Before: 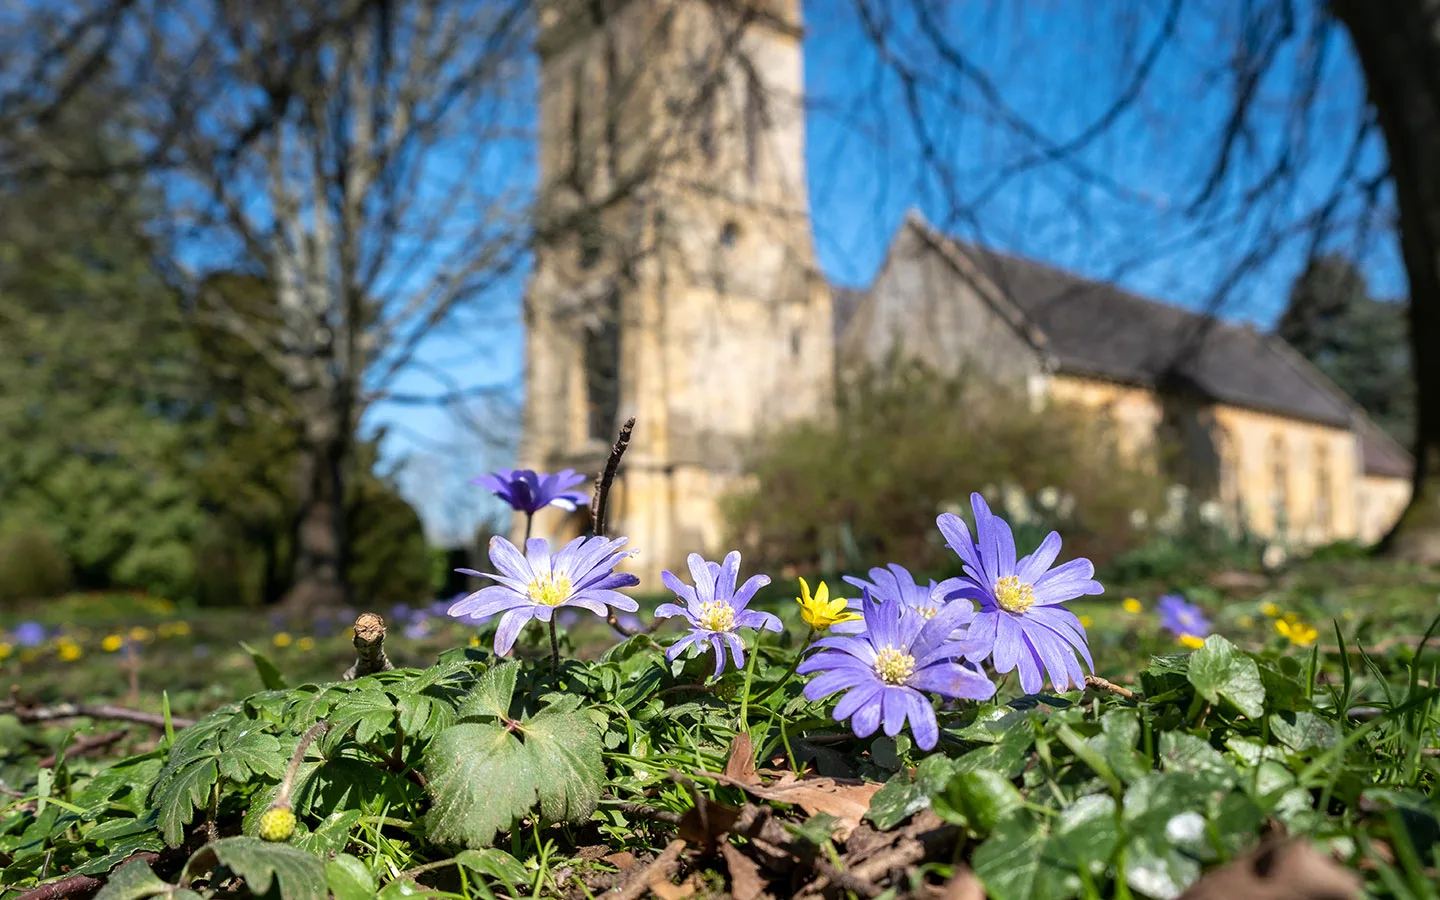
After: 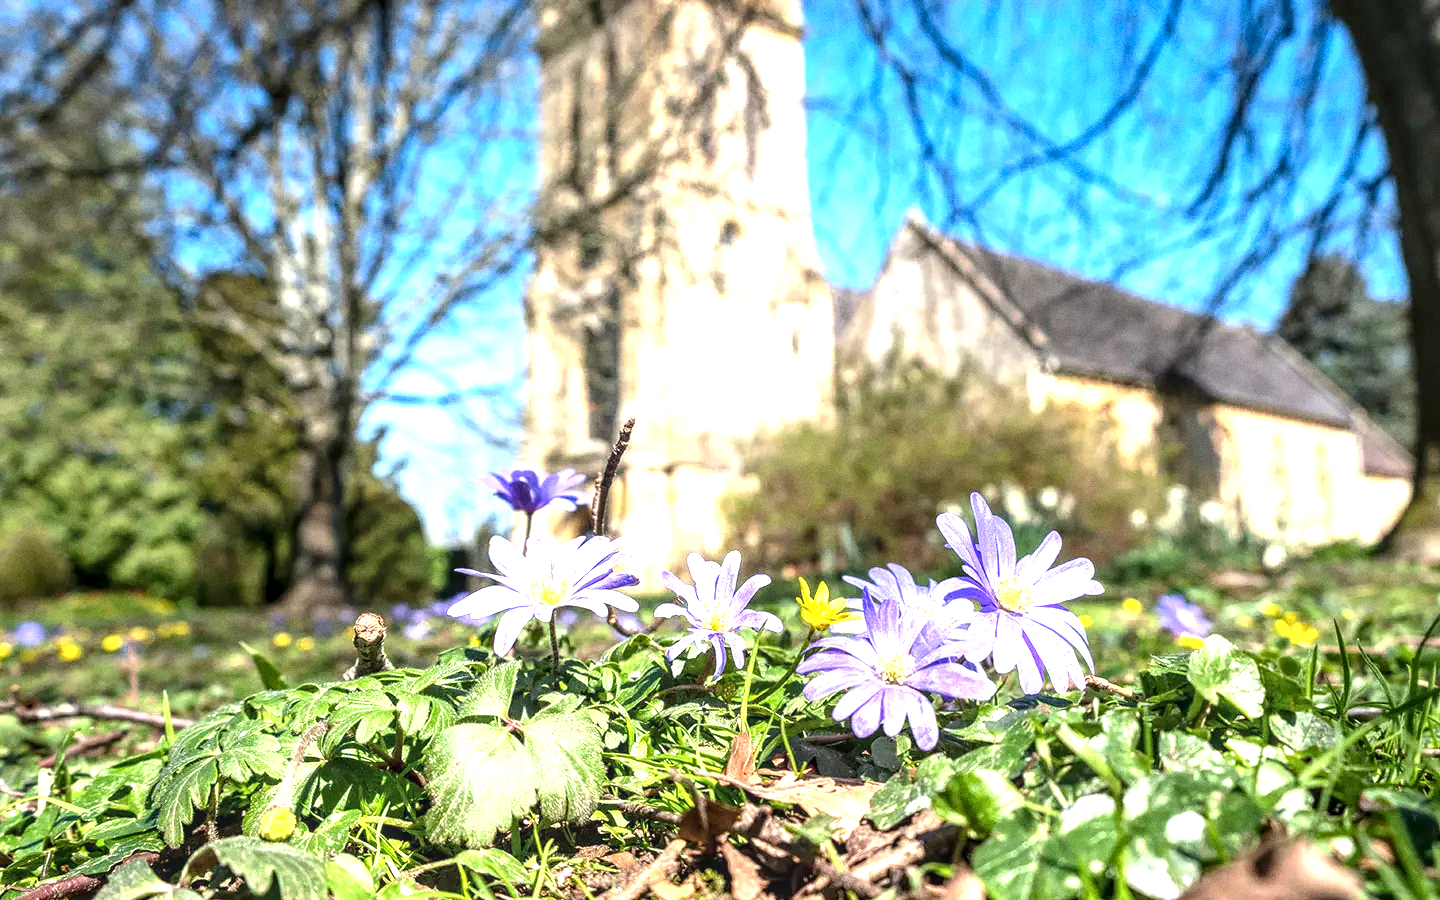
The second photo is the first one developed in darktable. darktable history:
local contrast: highlights 61%, detail 143%, midtone range 0.428
grain: coarseness 0.47 ISO
exposure: black level correction 0, exposure 1.45 EV, compensate exposure bias true, compensate highlight preservation false
